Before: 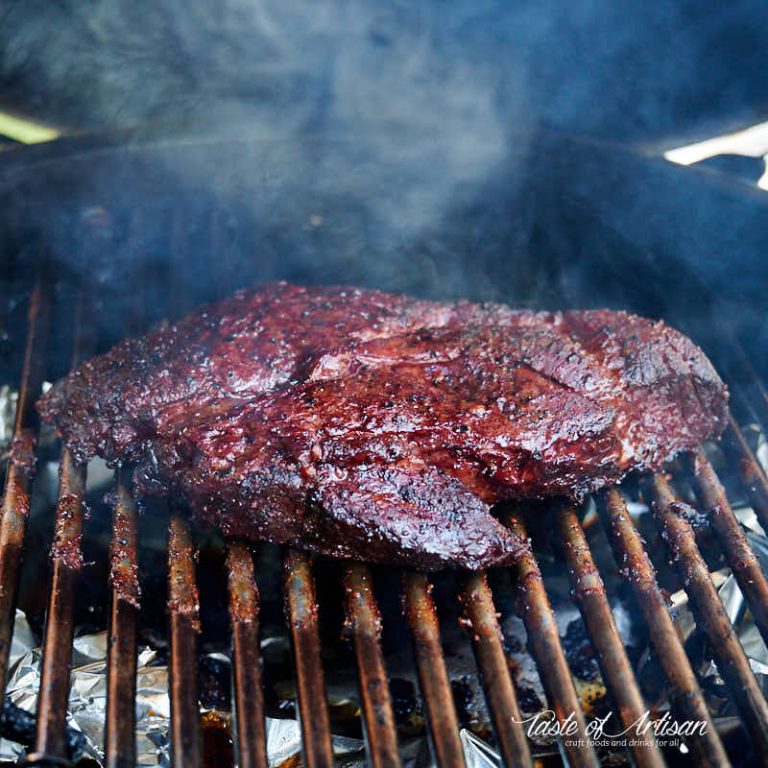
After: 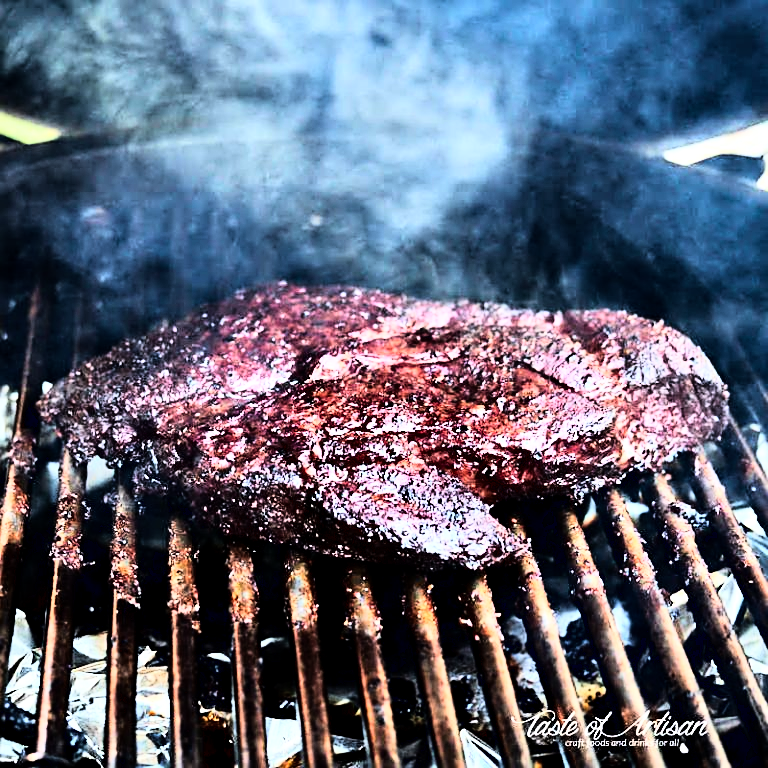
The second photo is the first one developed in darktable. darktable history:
contrast equalizer: y [[0.513, 0.565, 0.608, 0.562, 0.512, 0.5], [0.5 ×6], [0.5, 0.5, 0.5, 0.528, 0.598, 0.658], [0 ×6], [0 ×6]]
sharpen: on, module defaults
rgb curve: curves: ch0 [(0, 0) (0.21, 0.15) (0.24, 0.21) (0.5, 0.75) (0.75, 0.96) (0.89, 0.99) (1, 1)]; ch1 [(0, 0.02) (0.21, 0.13) (0.25, 0.2) (0.5, 0.67) (0.75, 0.9) (0.89, 0.97) (1, 1)]; ch2 [(0, 0.02) (0.21, 0.13) (0.25, 0.2) (0.5, 0.67) (0.75, 0.9) (0.89, 0.97) (1, 1)], compensate middle gray true
